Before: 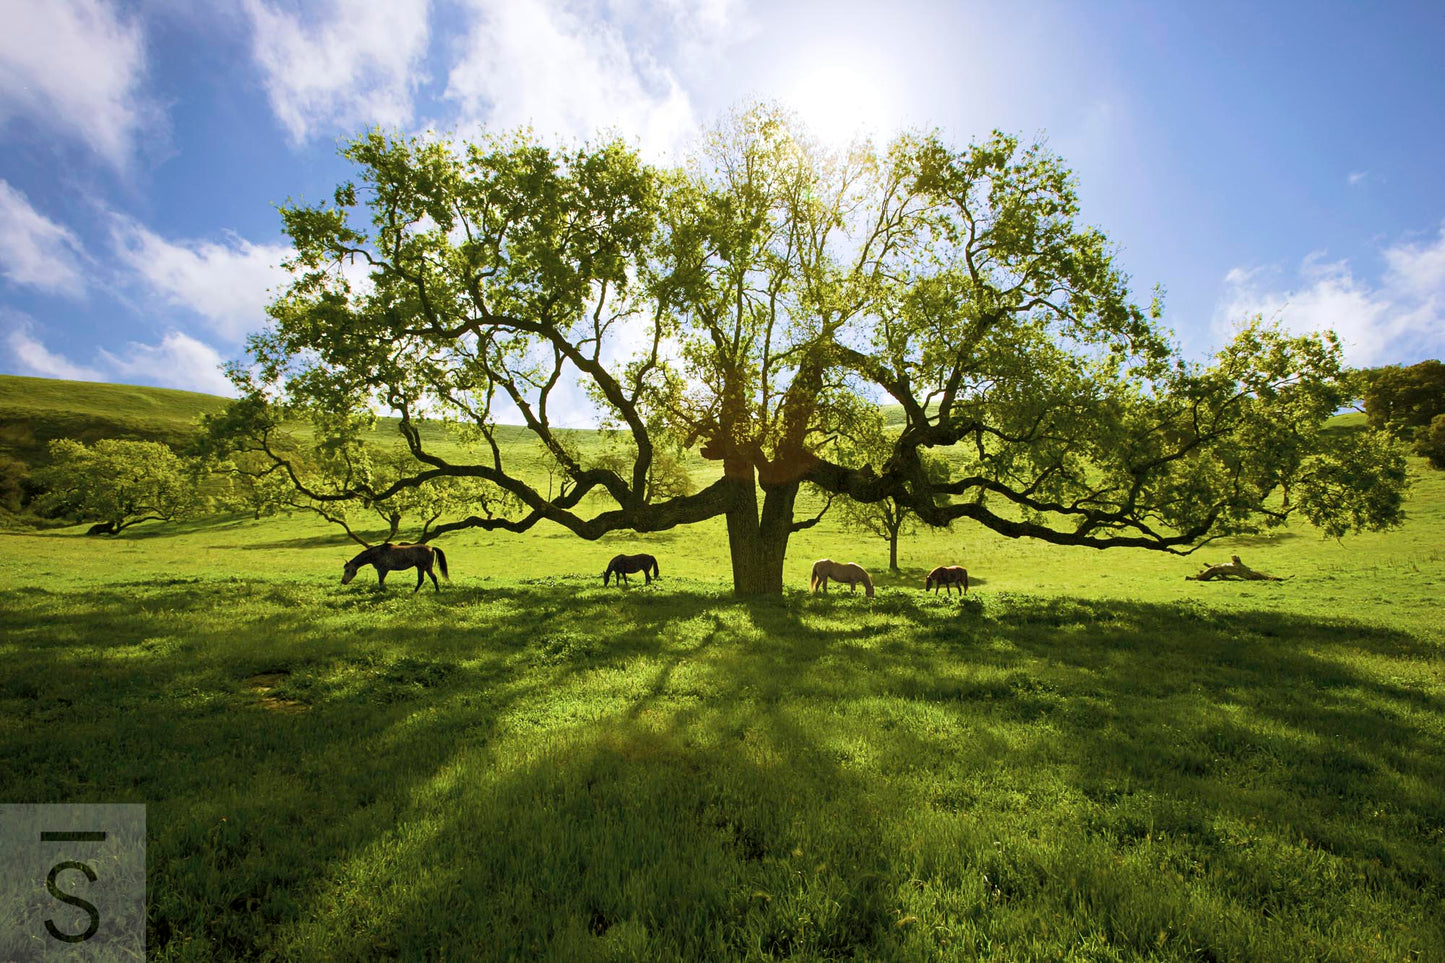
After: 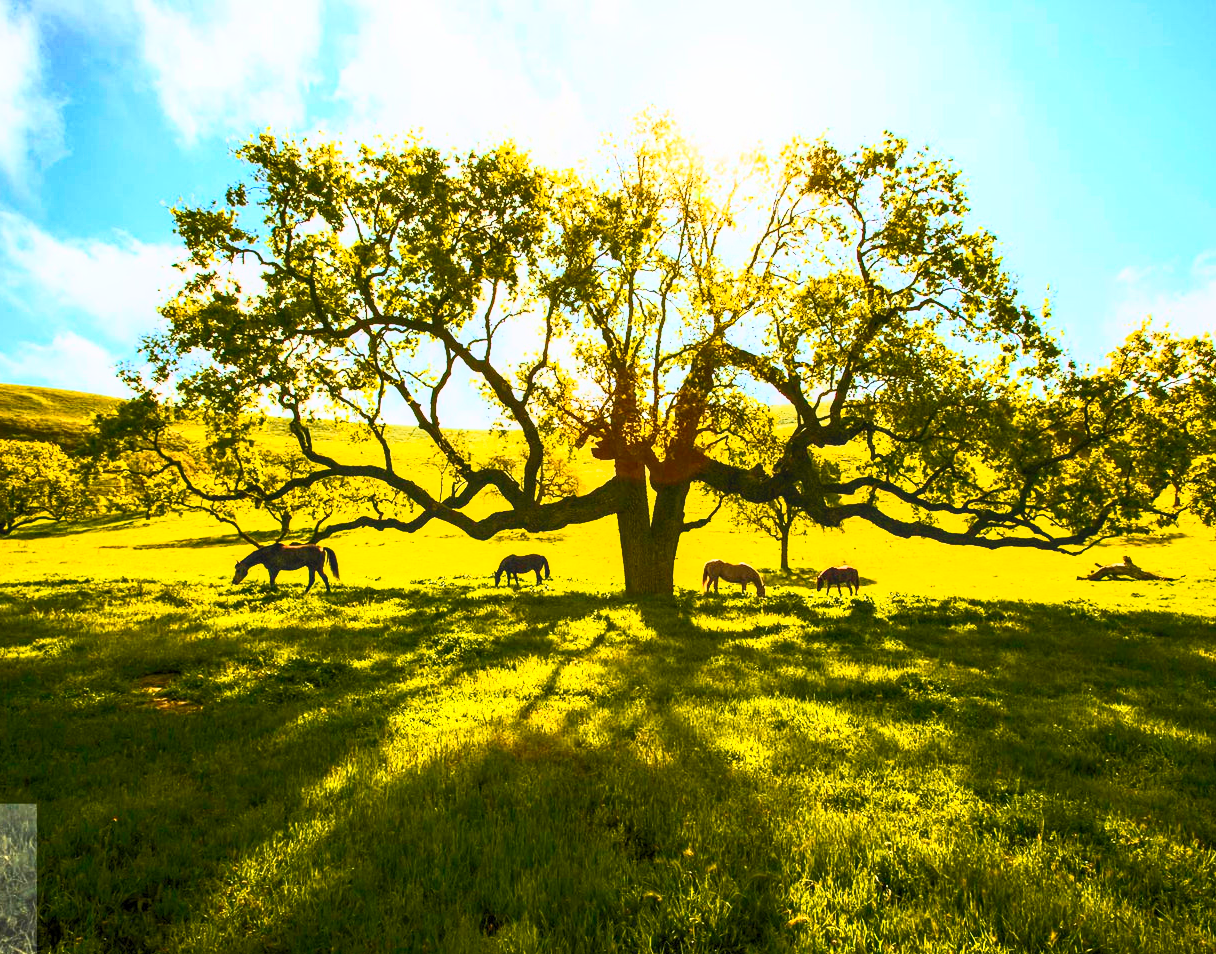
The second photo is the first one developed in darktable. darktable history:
local contrast: on, module defaults
crop: left 7.598%, right 7.873%
contrast brightness saturation: contrast 0.83, brightness 0.59, saturation 0.59
color zones: curves: ch1 [(0.239, 0.552) (0.75, 0.5)]; ch2 [(0.25, 0.462) (0.749, 0.457)], mix 25.94%
